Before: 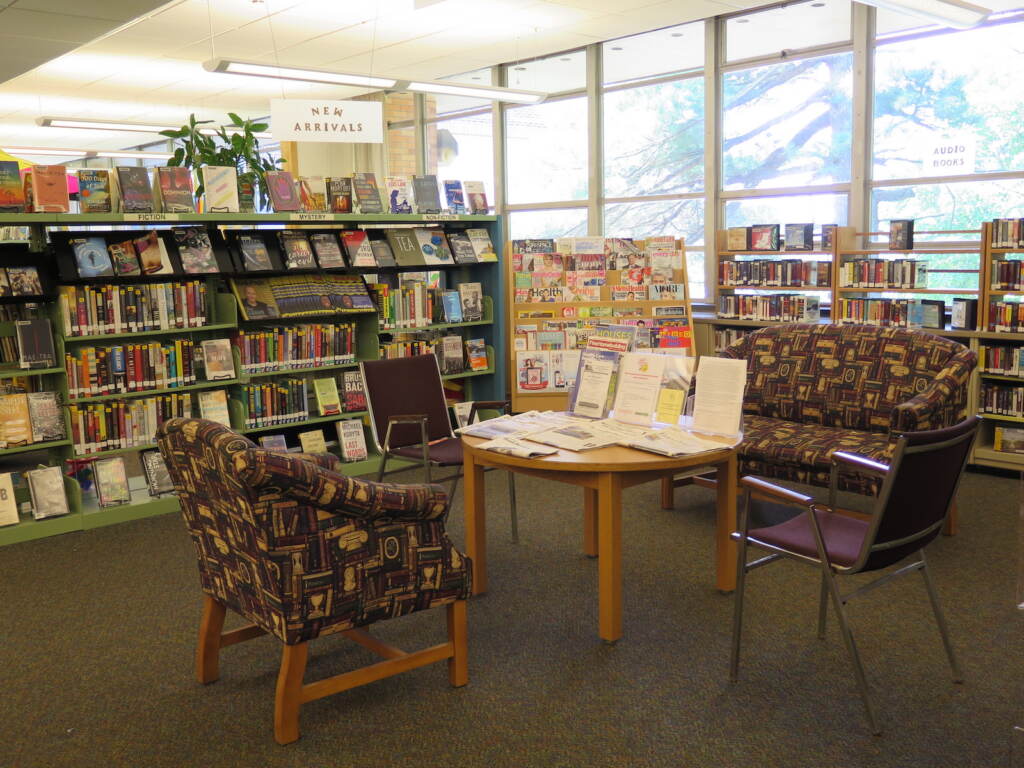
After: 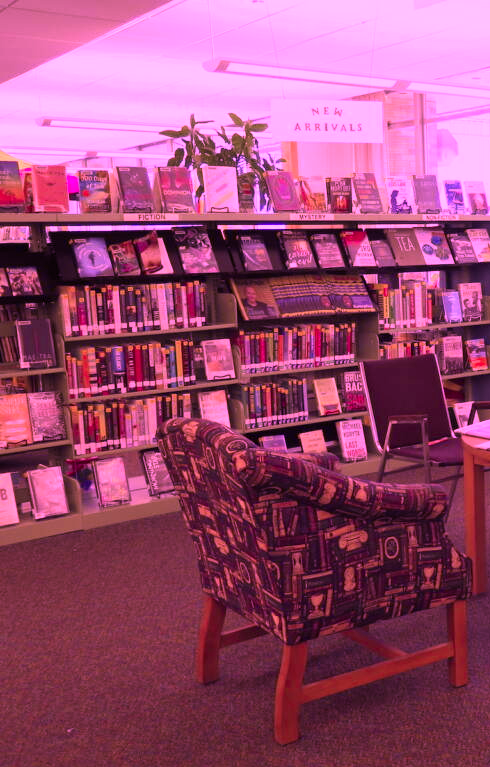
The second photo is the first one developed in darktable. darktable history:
crop and rotate: left 0.04%, top 0%, right 52.026%
color balance rgb: highlights gain › luminance 14.947%, perceptual saturation grading › global saturation 0.848%, global vibrance 19.652%
color calibration: illuminant custom, x 0.262, y 0.52, temperature 7022.92 K
